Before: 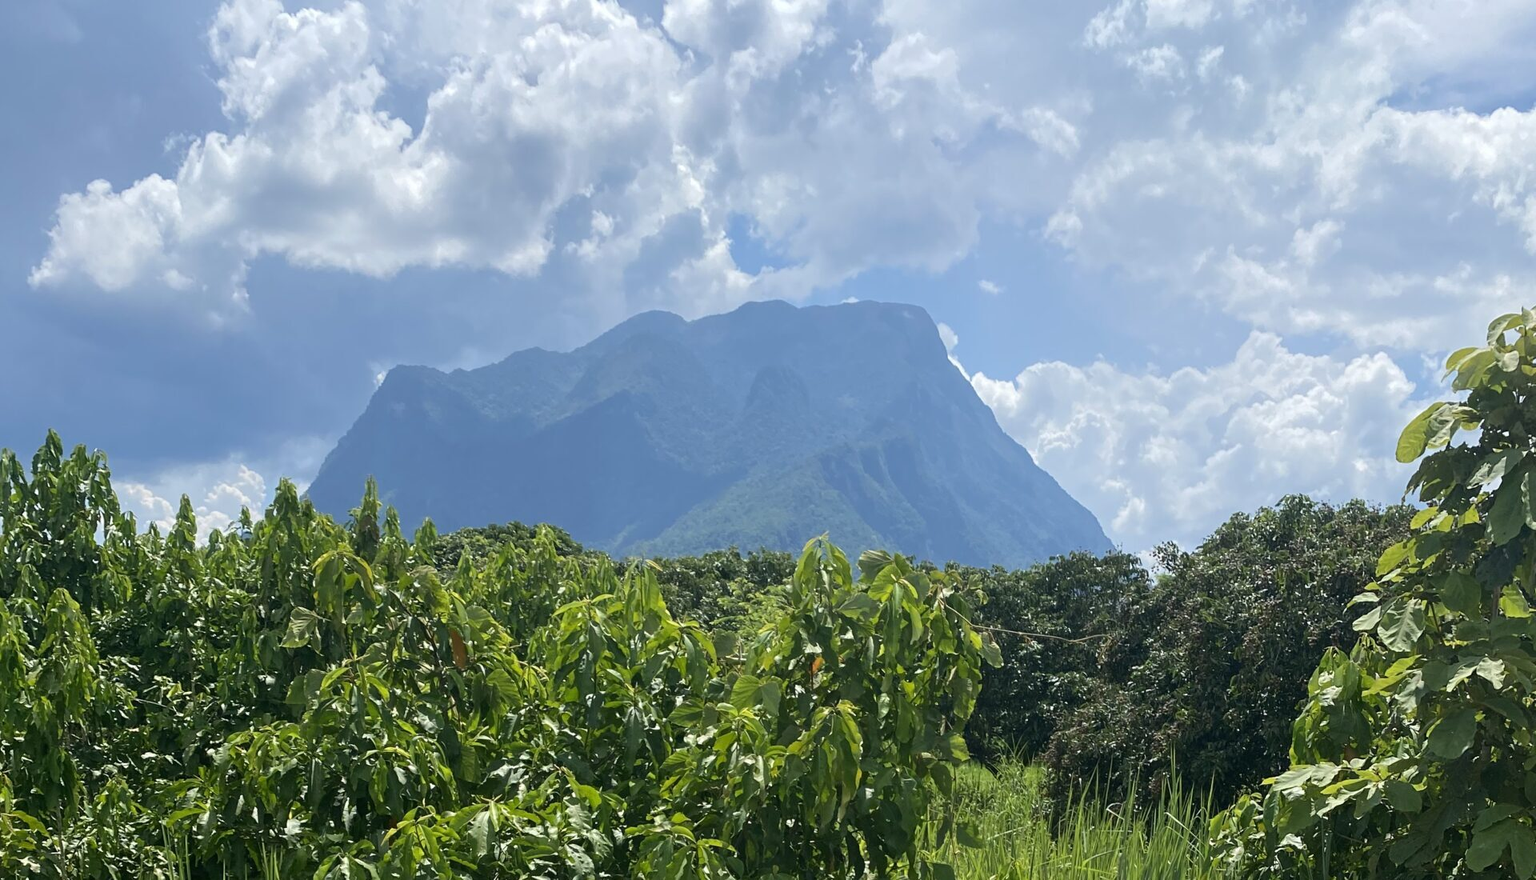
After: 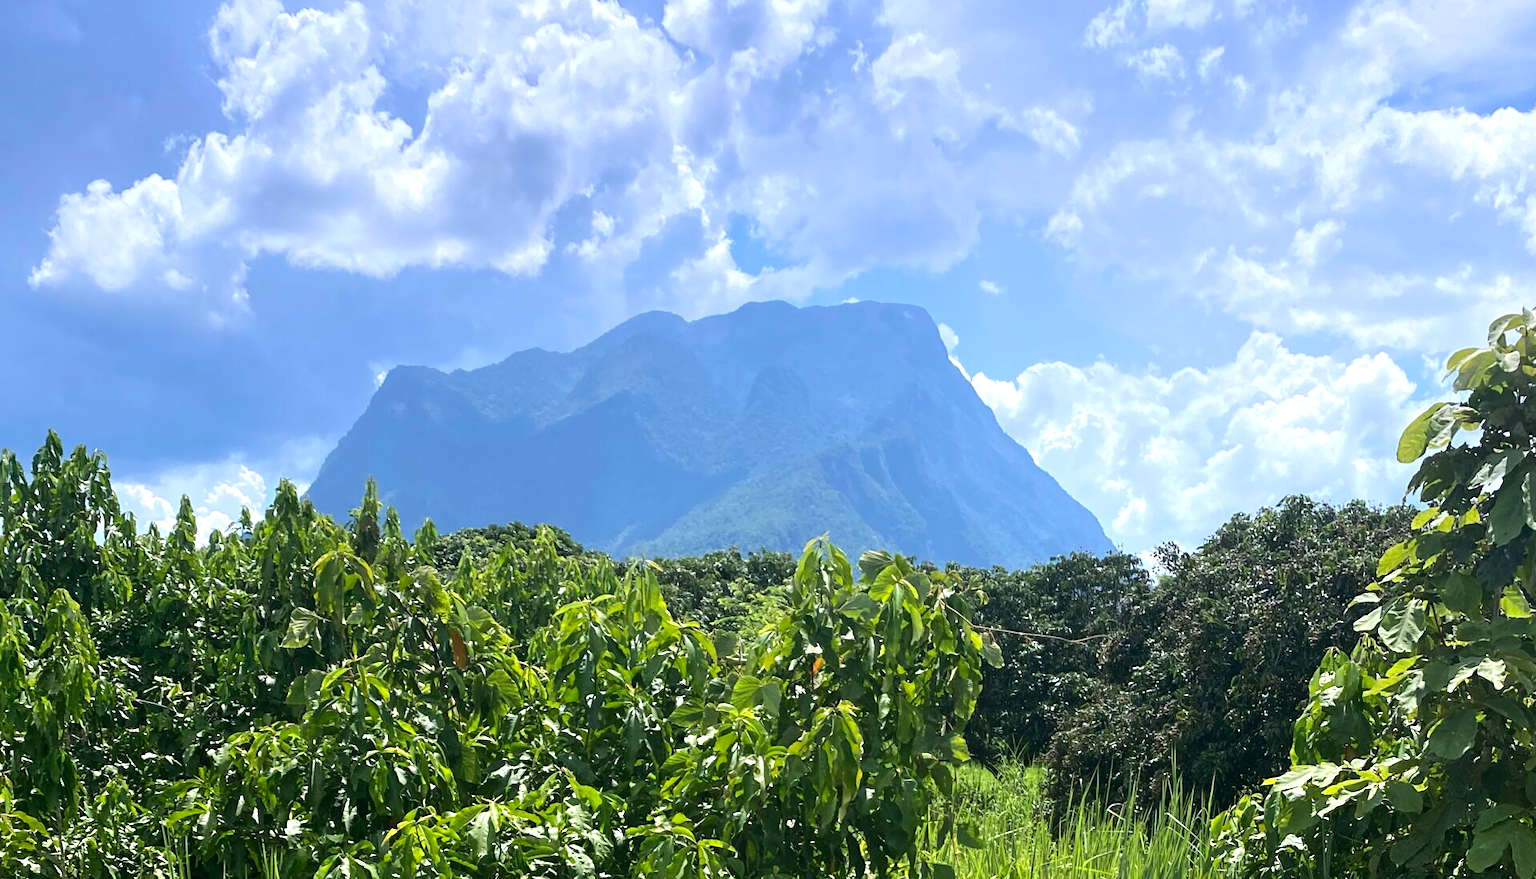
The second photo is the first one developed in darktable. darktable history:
graduated density: hue 238.83°, saturation 50%
tone equalizer: -8 EV -0.417 EV, -7 EV -0.389 EV, -6 EV -0.333 EV, -5 EV -0.222 EV, -3 EV 0.222 EV, -2 EV 0.333 EV, -1 EV 0.389 EV, +0 EV 0.417 EV, edges refinement/feathering 500, mask exposure compensation -1.57 EV, preserve details no
rotate and perspective: crop left 0, crop top 0
exposure: black level correction 0.001, exposure 0.5 EV, compensate exposure bias true, compensate highlight preservation false
